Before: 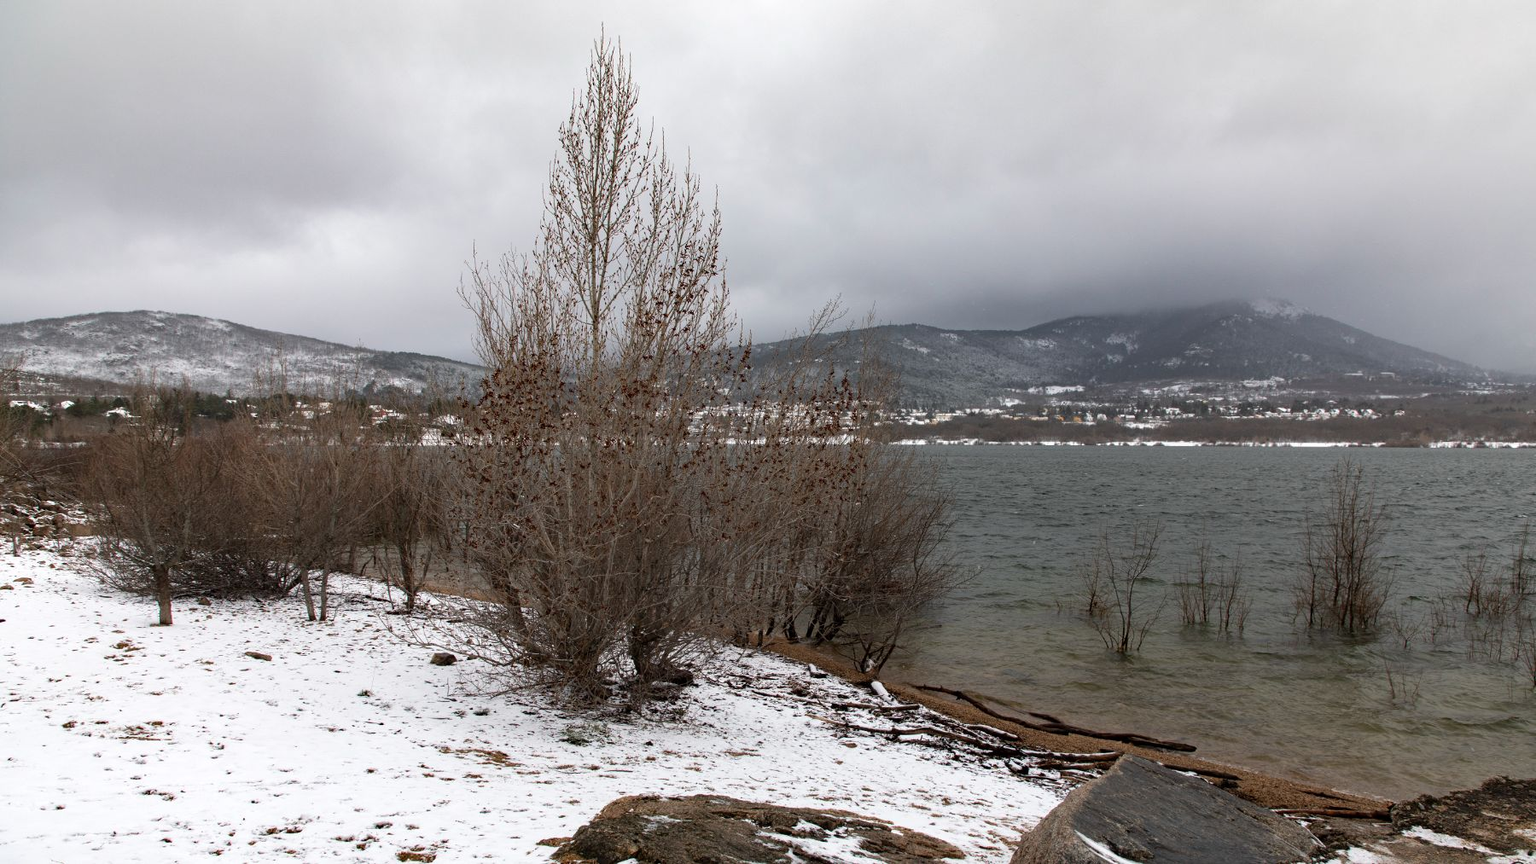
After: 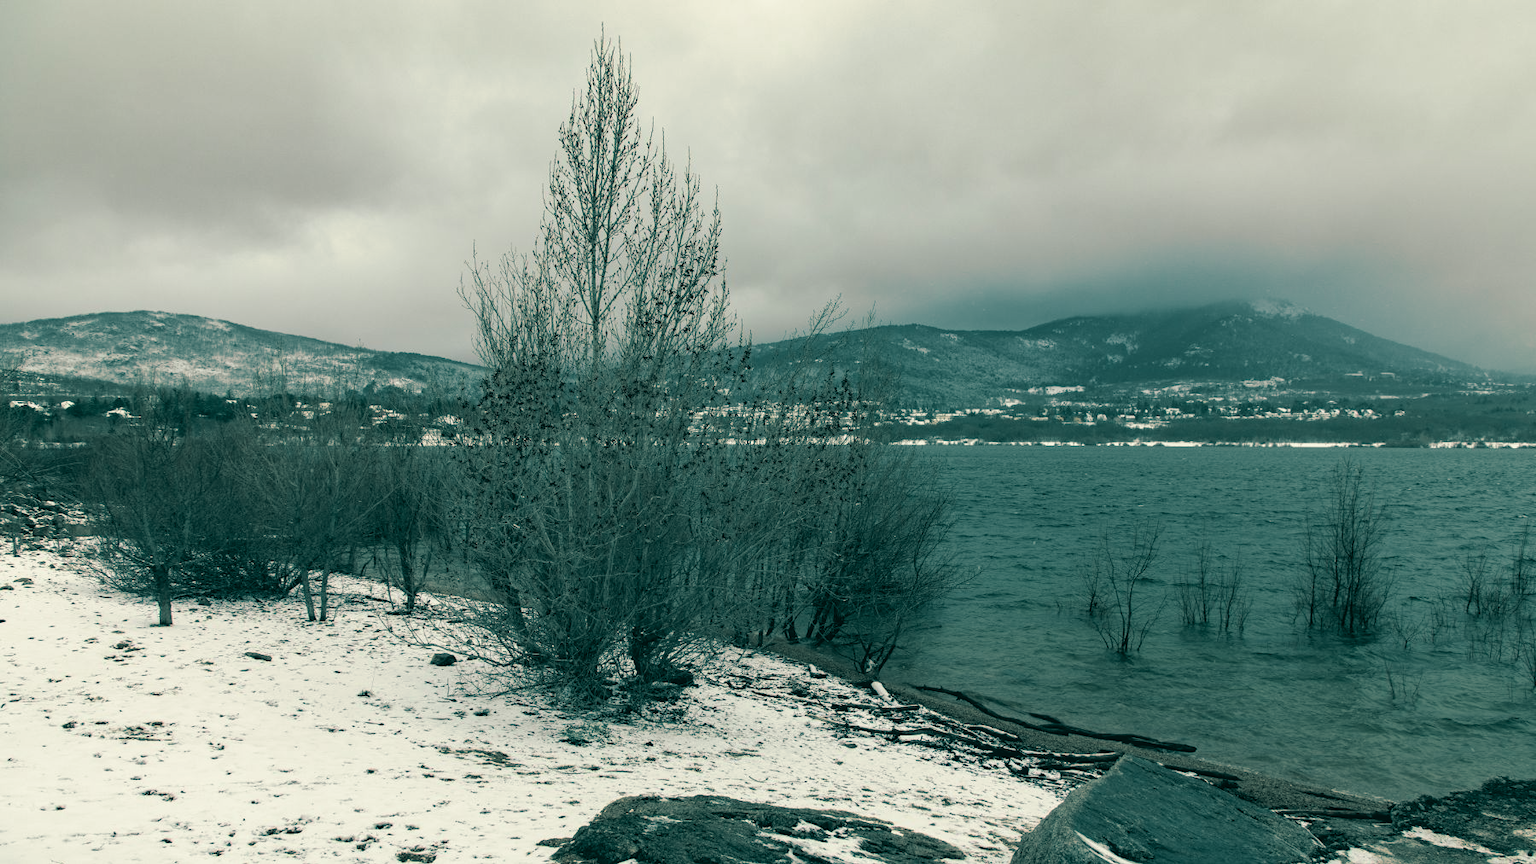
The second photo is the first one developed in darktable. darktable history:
exposure: compensate exposure bias true, compensate highlight preservation false
local contrast: highlights 100%, shadows 100%, detail 120%, midtone range 0.2
color balance: lift [1.005, 0.99, 1.007, 1.01], gamma [1, 1.034, 1.032, 0.966], gain [0.873, 1.055, 1.067, 0.933]
contrast brightness saturation: saturation -0.05
split-toning: shadows › hue 186.43°, highlights › hue 49.29°, compress 30.29%
